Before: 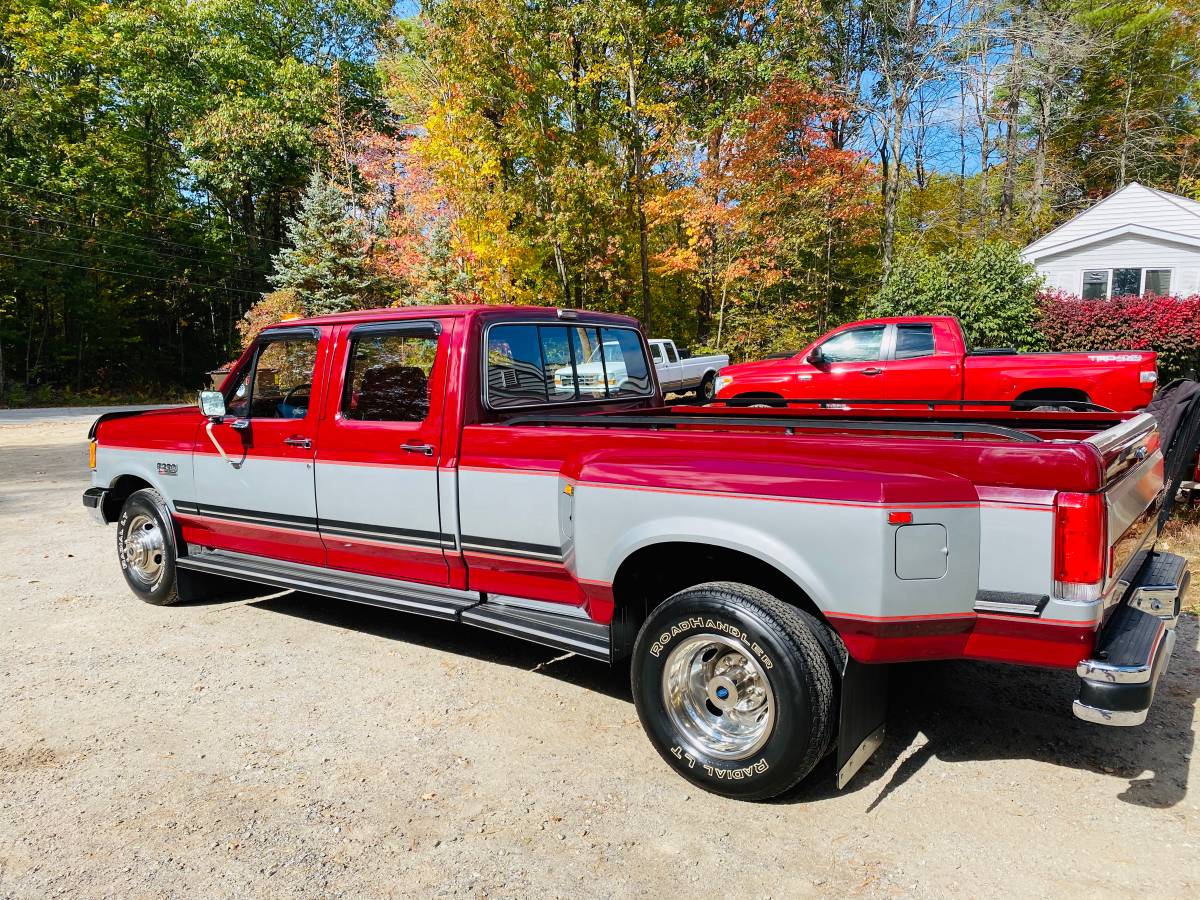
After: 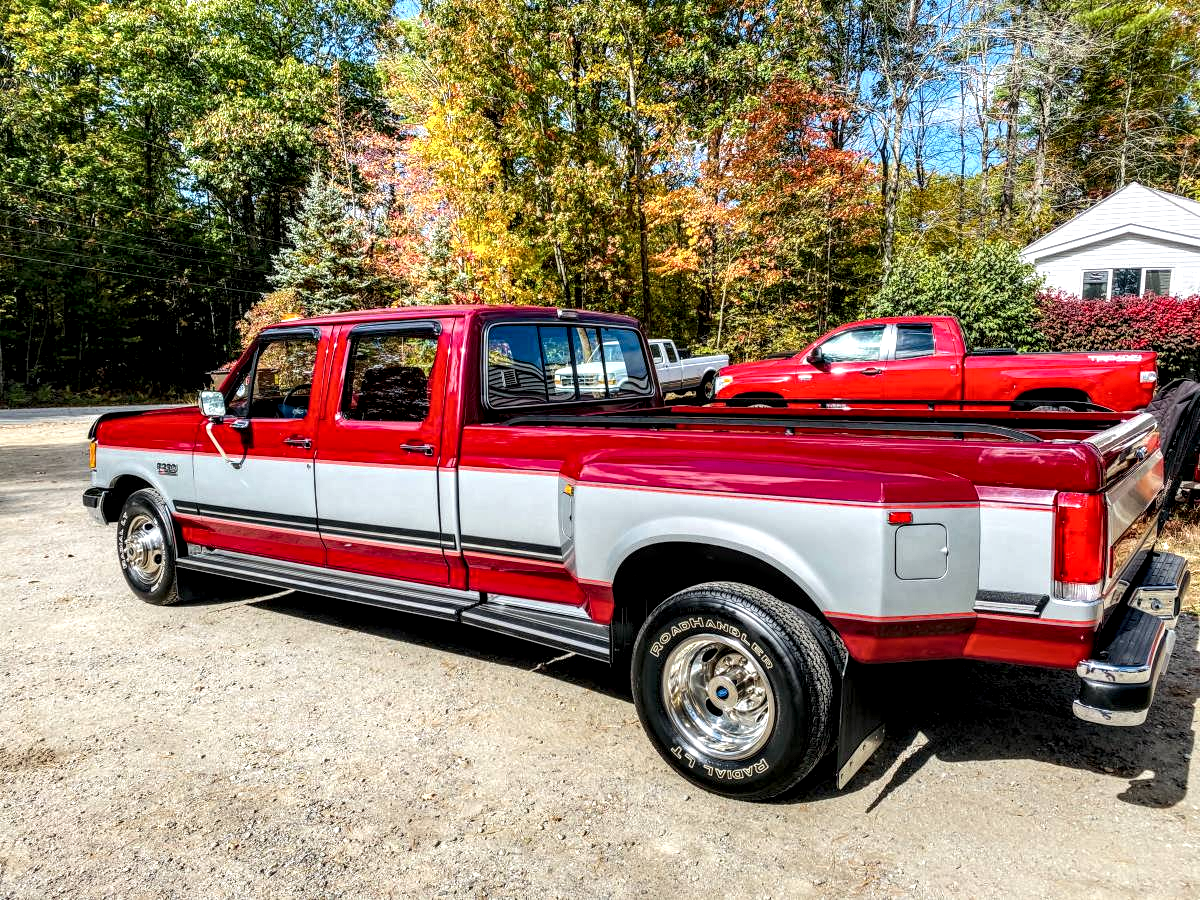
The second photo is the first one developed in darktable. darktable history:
exposure: exposure 0.2 EV, compensate highlight preservation false
local contrast: highlights 19%, detail 186%
